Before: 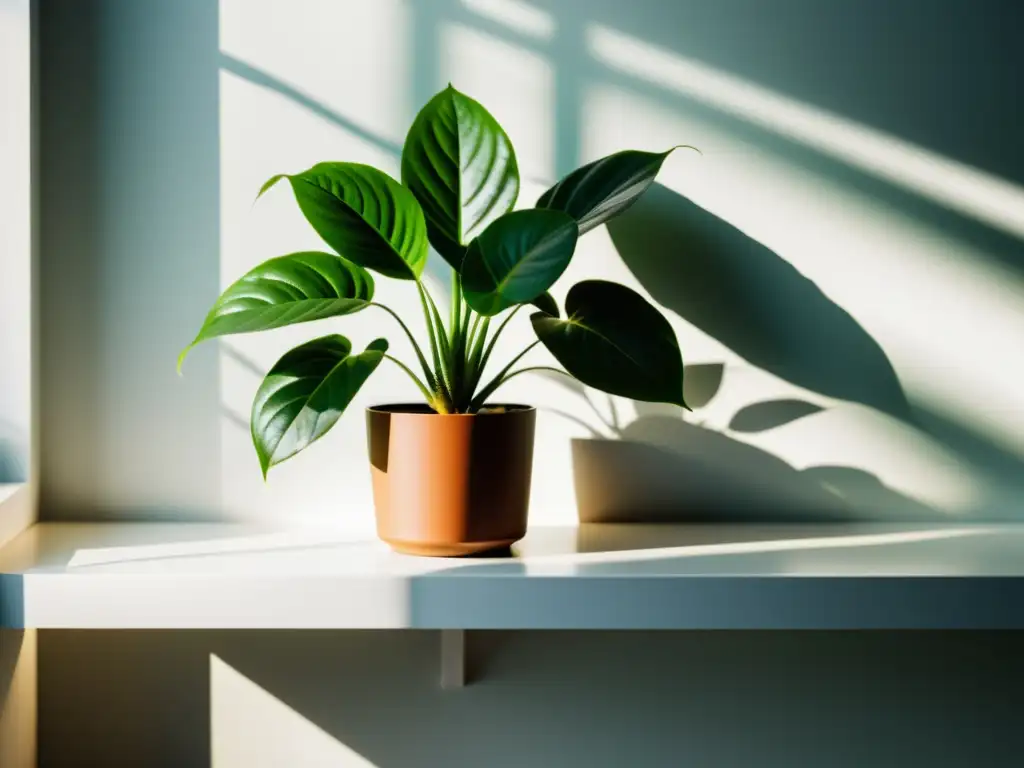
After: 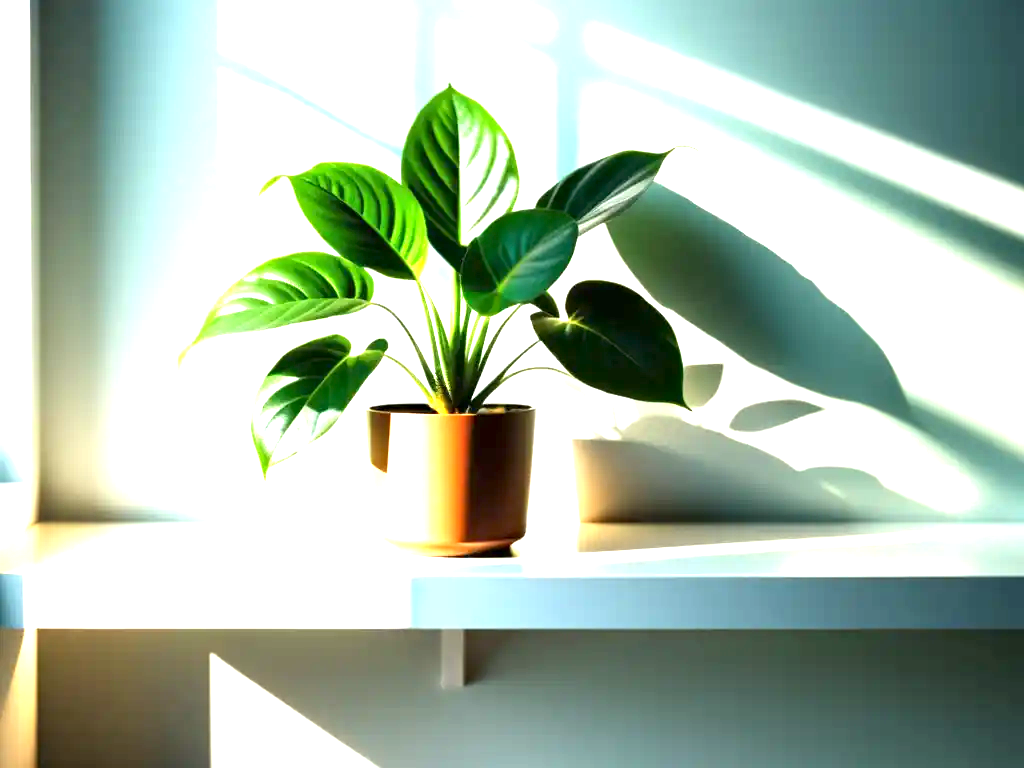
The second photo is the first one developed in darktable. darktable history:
exposure: black level correction 0.001, exposure 1.806 EV, compensate exposure bias true, compensate highlight preservation false
